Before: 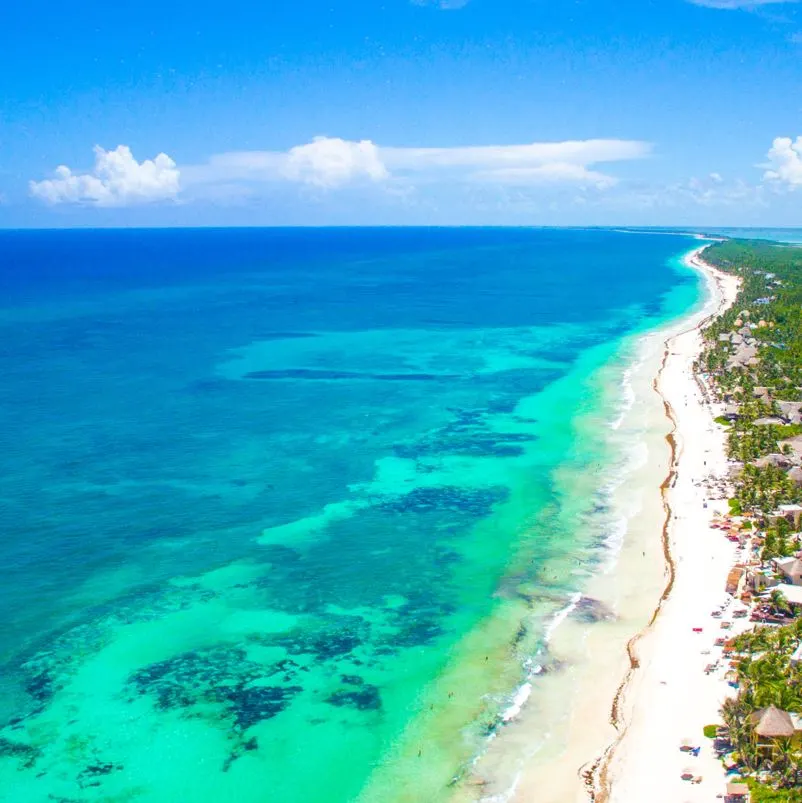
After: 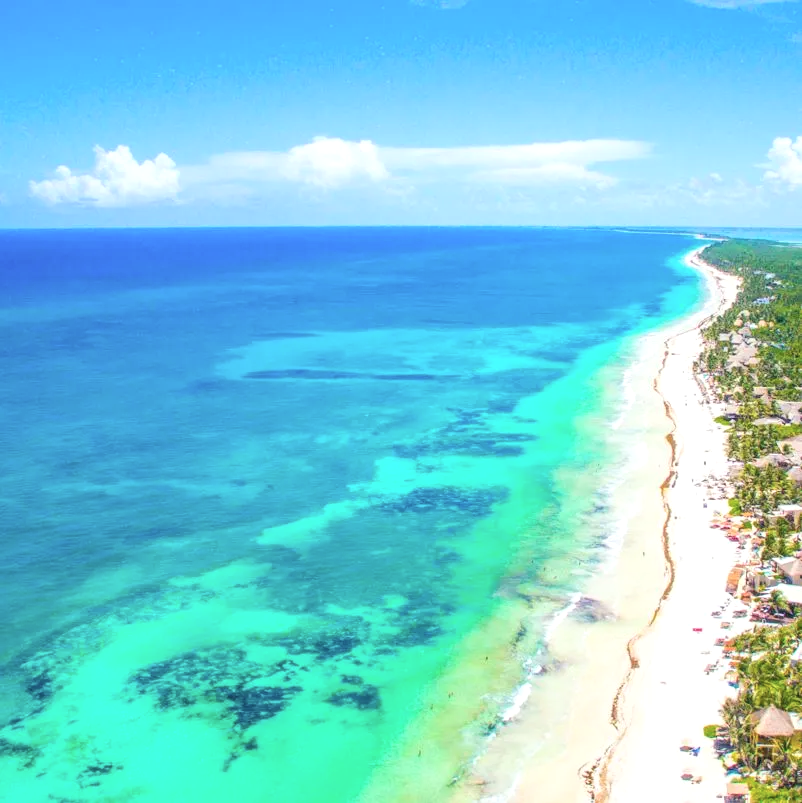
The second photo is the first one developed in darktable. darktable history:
contrast brightness saturation: contrast 0.139, brightness 0.223
local contrast: on, module defaults
